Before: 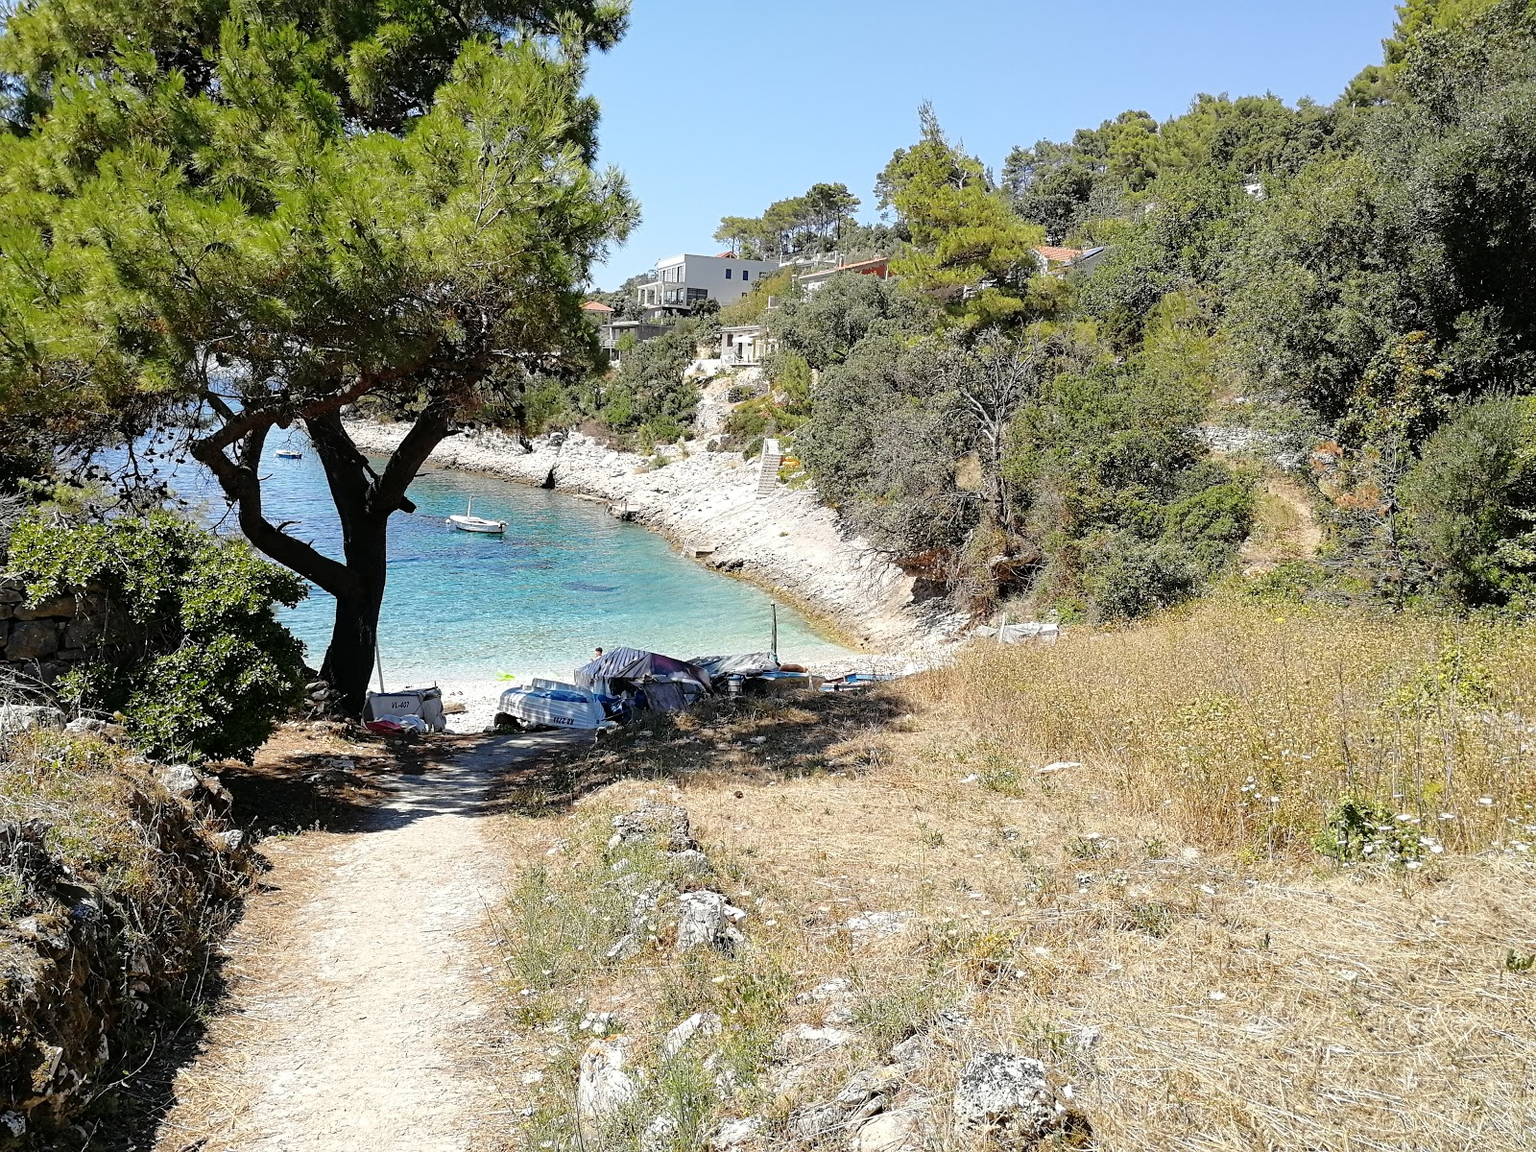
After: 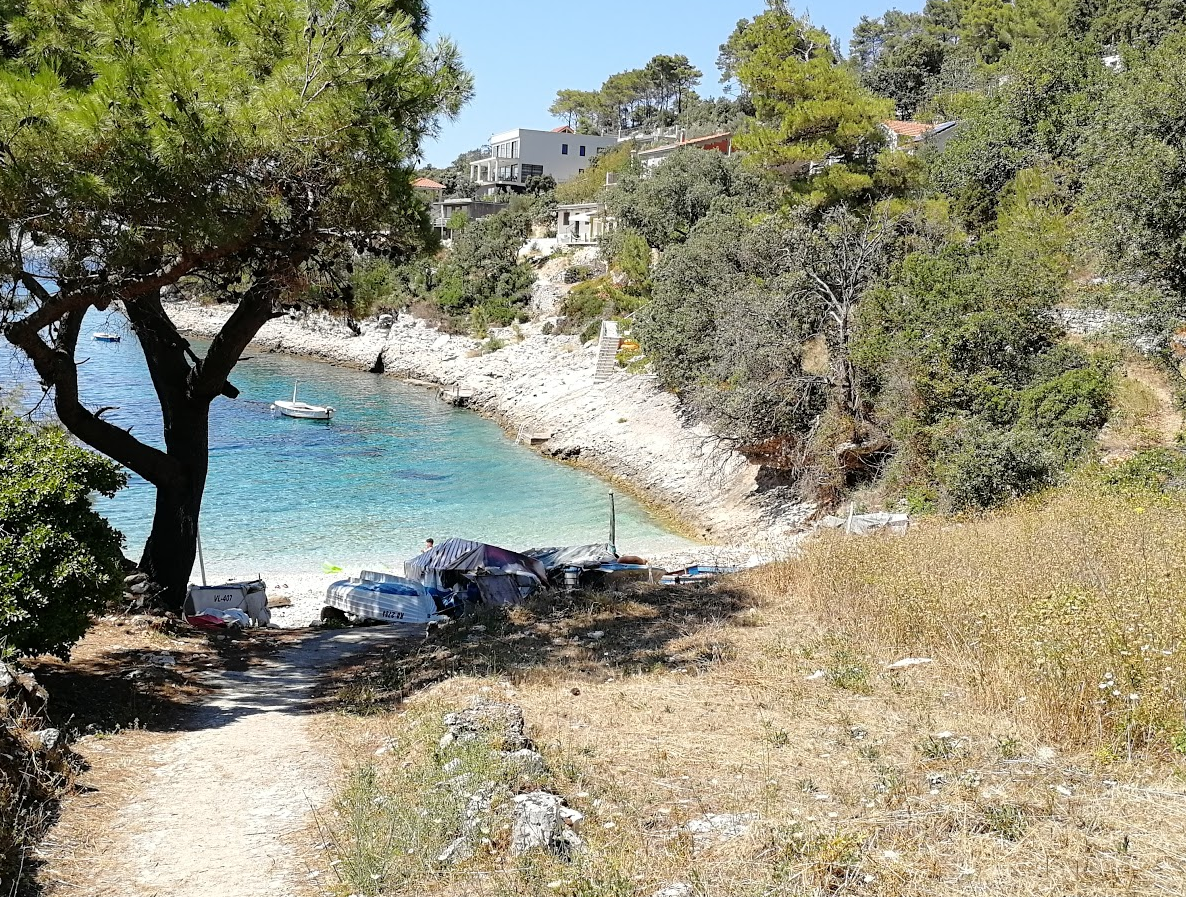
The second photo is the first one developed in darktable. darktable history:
crop and rotate: left 12.141%, top 11.361%, right 13.689%, bottom 13.876%
